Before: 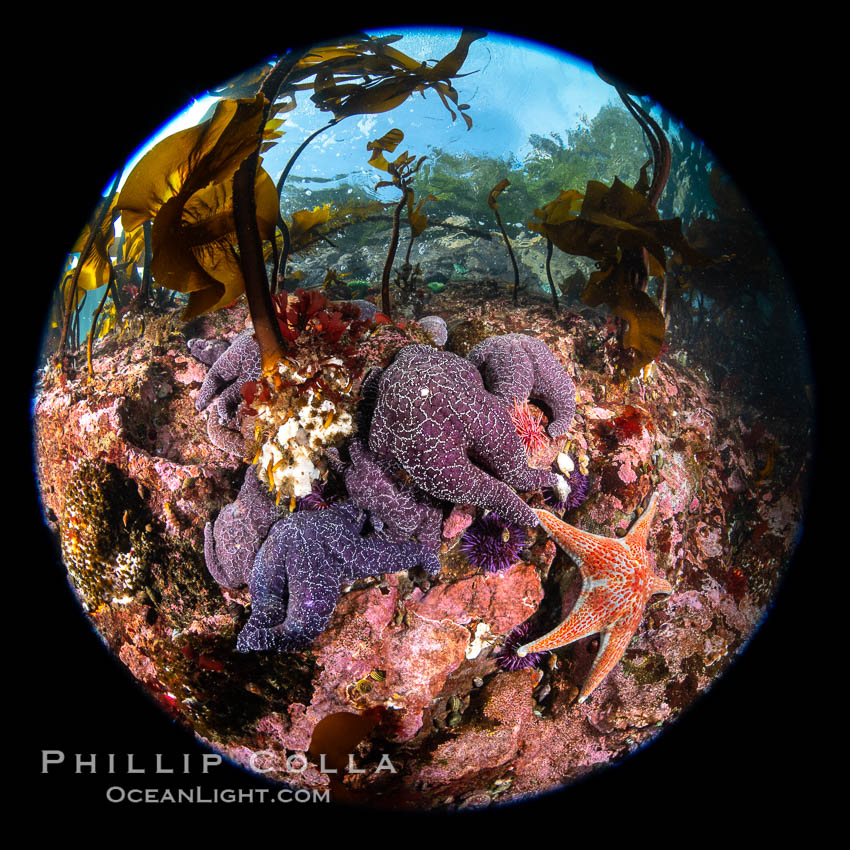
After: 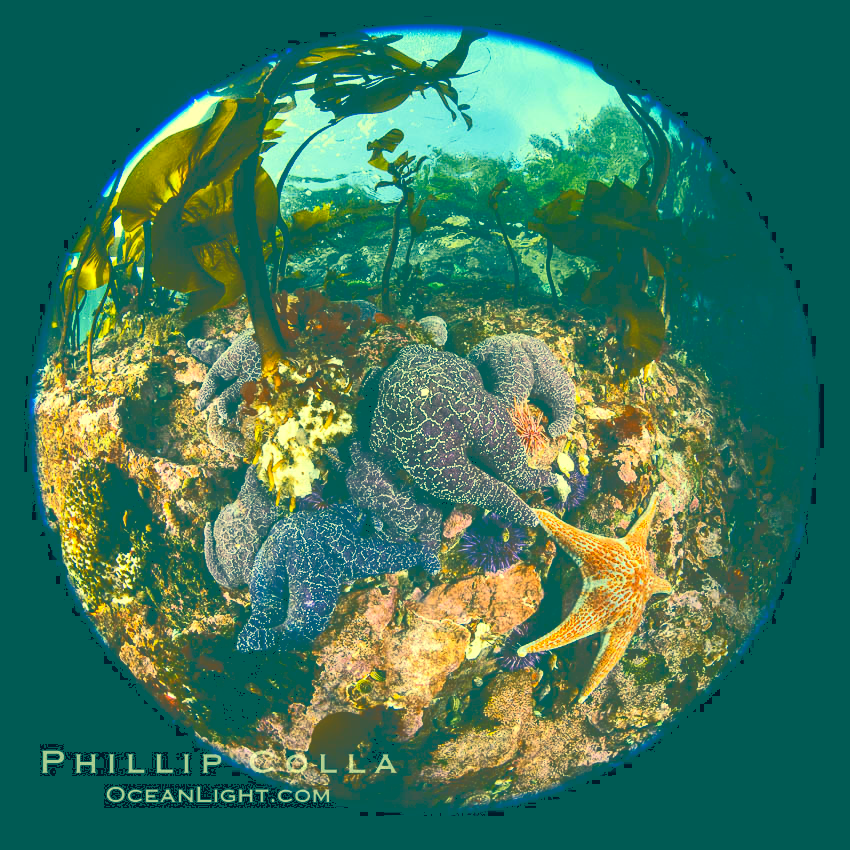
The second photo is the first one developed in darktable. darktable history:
color correction: highlights a* -16.03, highlights b* 39.9, shadows a* -39.34, shadows b* -26.12
exposure: exposure 0.202 EV, compensate highlight preservation false
tone curve: curves: ch0 [(0, 0) (0.003, 0.334) (0.011, 0.338) (0.025, 0.338) (0.044, 0.338) (0.069, 0.339) (0.1, 0.342) (0.136, 0.343) (0.177, 0.349) (0.224, 0.36) (0.277, 0.385) (0.335, 0.42) (0.399, 0.465) (0.468, 0.535) (0.543, 0.632) (0.623, 0.73) (0.709, 0.814) (0.801, 0.879) (0.898, 0.935) (1, 1)], color space Lab, independent channels, preserve colors none
